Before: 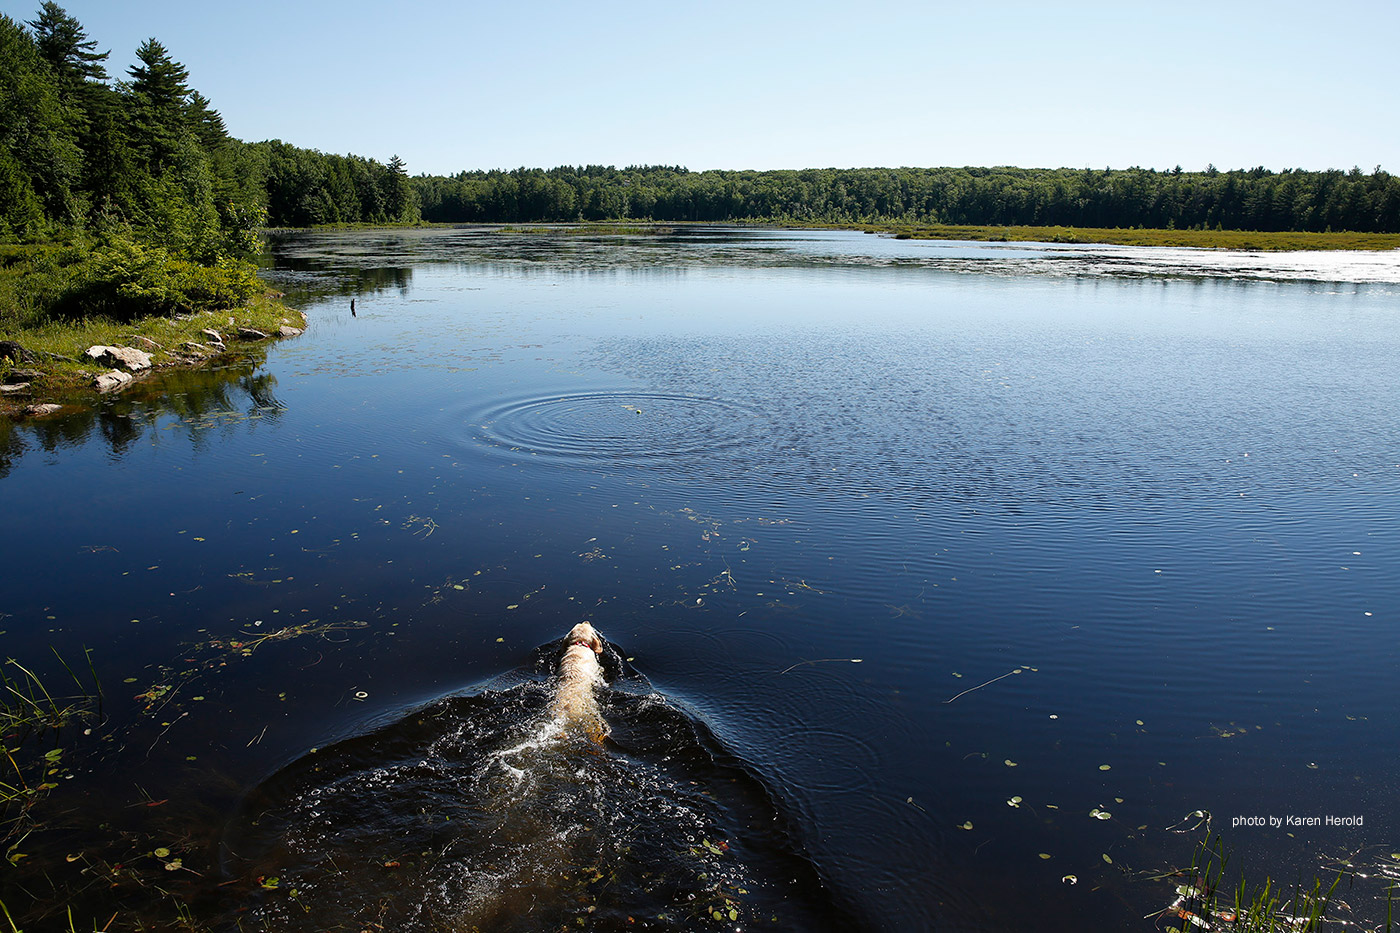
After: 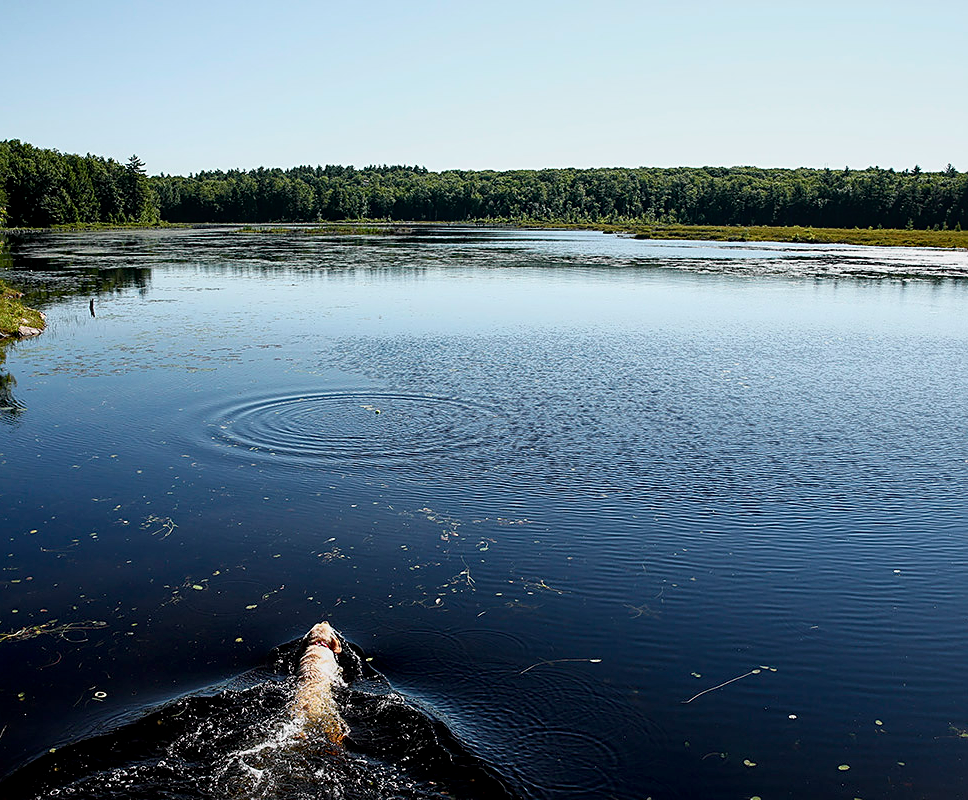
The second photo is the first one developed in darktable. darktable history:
crop: left 18.698%, right 12.089%, bottom 14.246%
tone curve: curves: ch0 [(0, 0) (0.051, 0.027) (0.096, 0.071) (0.241, 0.247) (0.455, 0.52) (0.594, 0.692) (0.715, 0.845) (0.84, 0.936) (1, 1)]; ch1 [(0, 0) (0.1, 0.038) (0.318, 0.243) (0.399, 0.351) (0.478, 0.469) (0.499, 0.499) (0.534, 0.549) (0.565, 0.605) (0.601, 0.644) (0.666, 0.701) (1, 1)]; ch2 [(0, 0) (0.453, 0.45) (0.479, 0.483) (0.504, 0.499) (0.52, 0.508) (0.561, 0.573) (0.592, 0.617) (0.824, 0.815) (1, 1)], color space Lab, independent channels, preserve colors none
exposure: black level correction 0, exposure -0.738 EV, compensate highlight preservation false
local contrast: highlights 93%, shadows 87%, detail 160%, midtone range 0.2
contrast brightness saturation: contrast 0.101, brightness 0.025, saturation 0.022
tone equalizer: smoothing diameter 24.78%, edges refinement/feathering 8.47, preserve details guided filter
sharpen: on, module defaults
